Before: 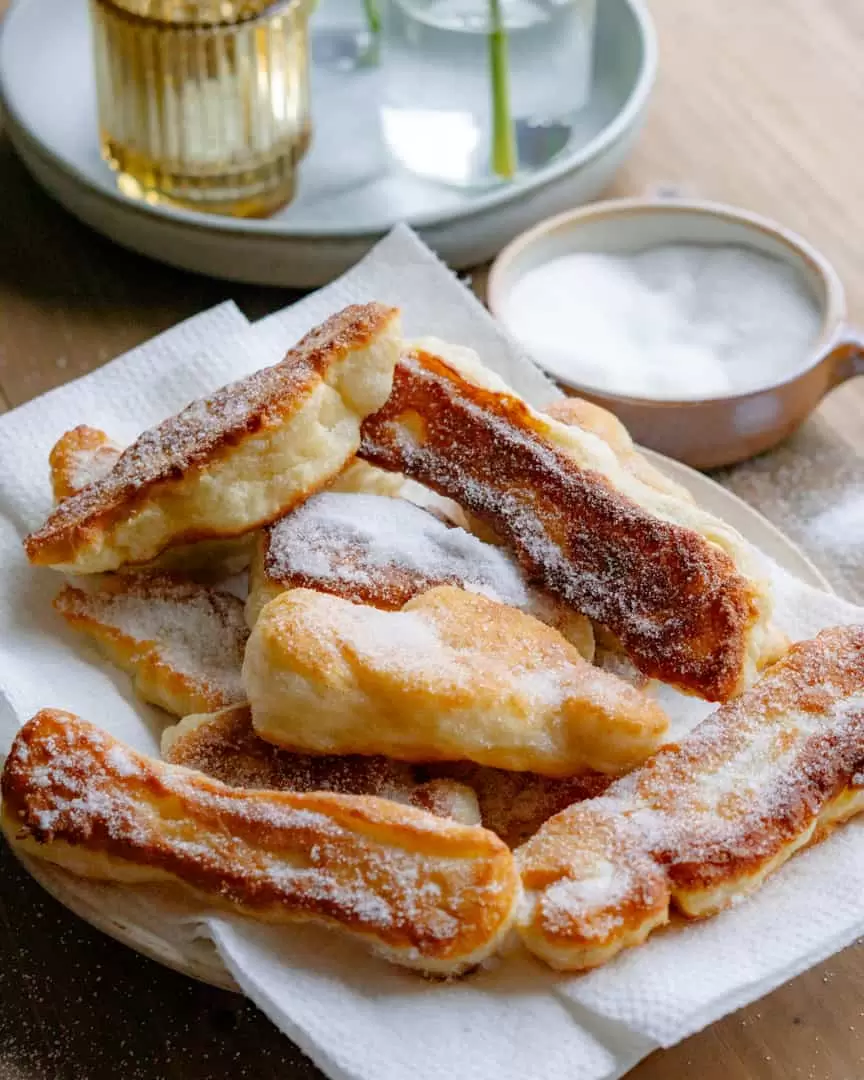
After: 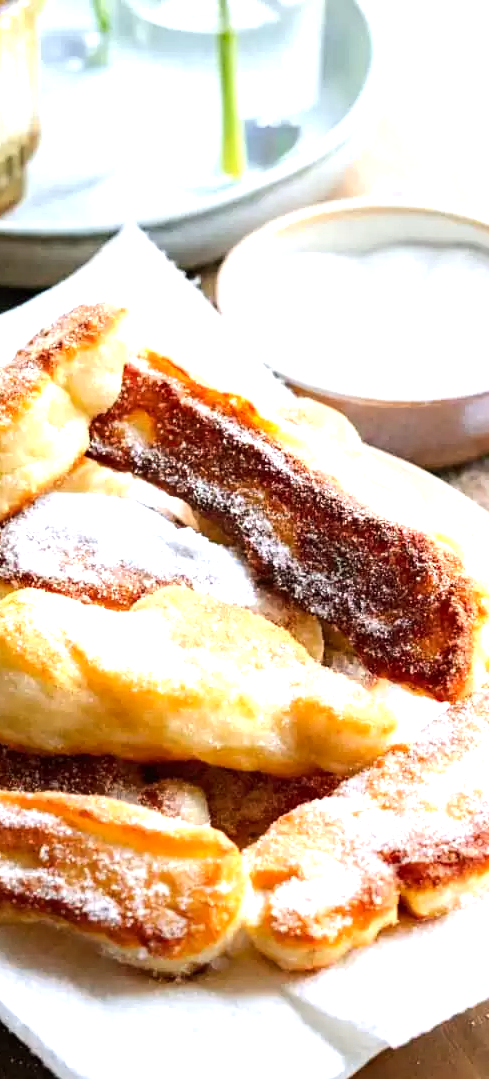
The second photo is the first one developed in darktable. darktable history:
crop: left 31.458%, top 0%, right 11.876%
levels: levels [0, 0.43, 0.859]
tone equalizer: -8 EV 0.001 EV, -7 EV -0.002 EV, -6 EV 0.002 EV, -5 EV -0.03 EV, -4 EV -0.116 EV, -3 EV -0.169 EV, -2 EV 0.24 EV, -1 EV 0.702 EV, +0 EV 0.493 EV
